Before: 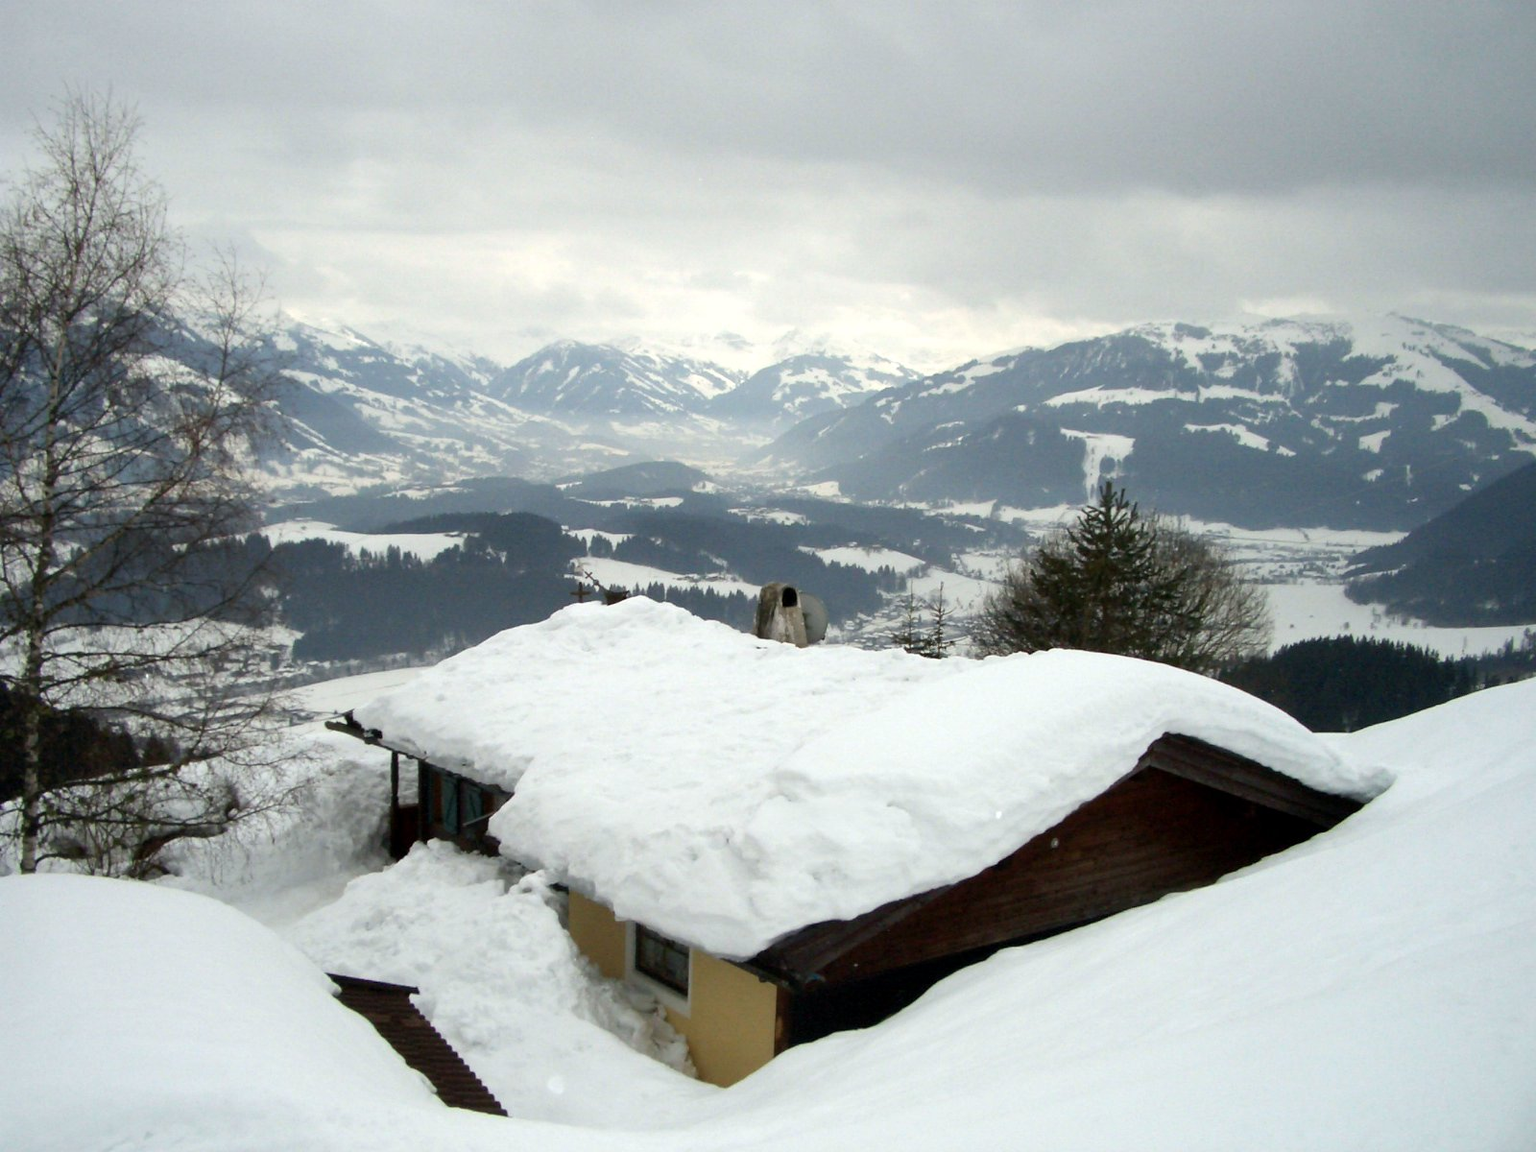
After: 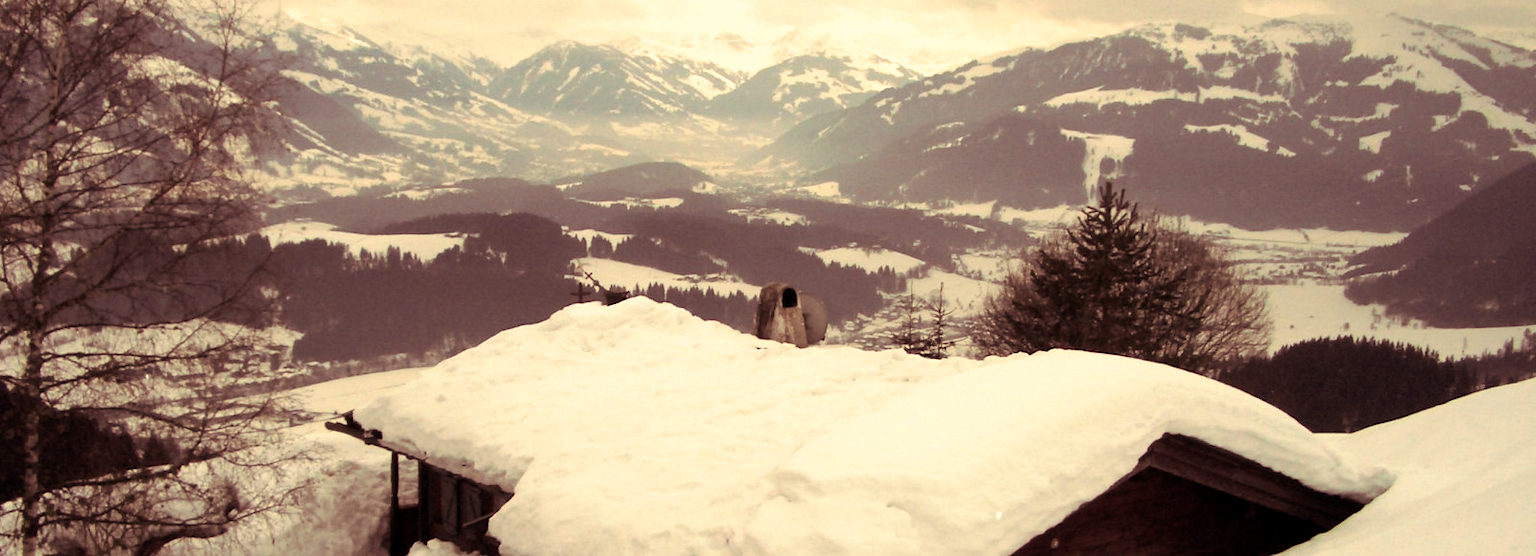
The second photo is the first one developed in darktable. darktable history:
white balance: red 1.138, green 0.996, blue 0.812
split-toning: on, module defaults
crop and rotate: top 26.056%, bottom 25.543%
